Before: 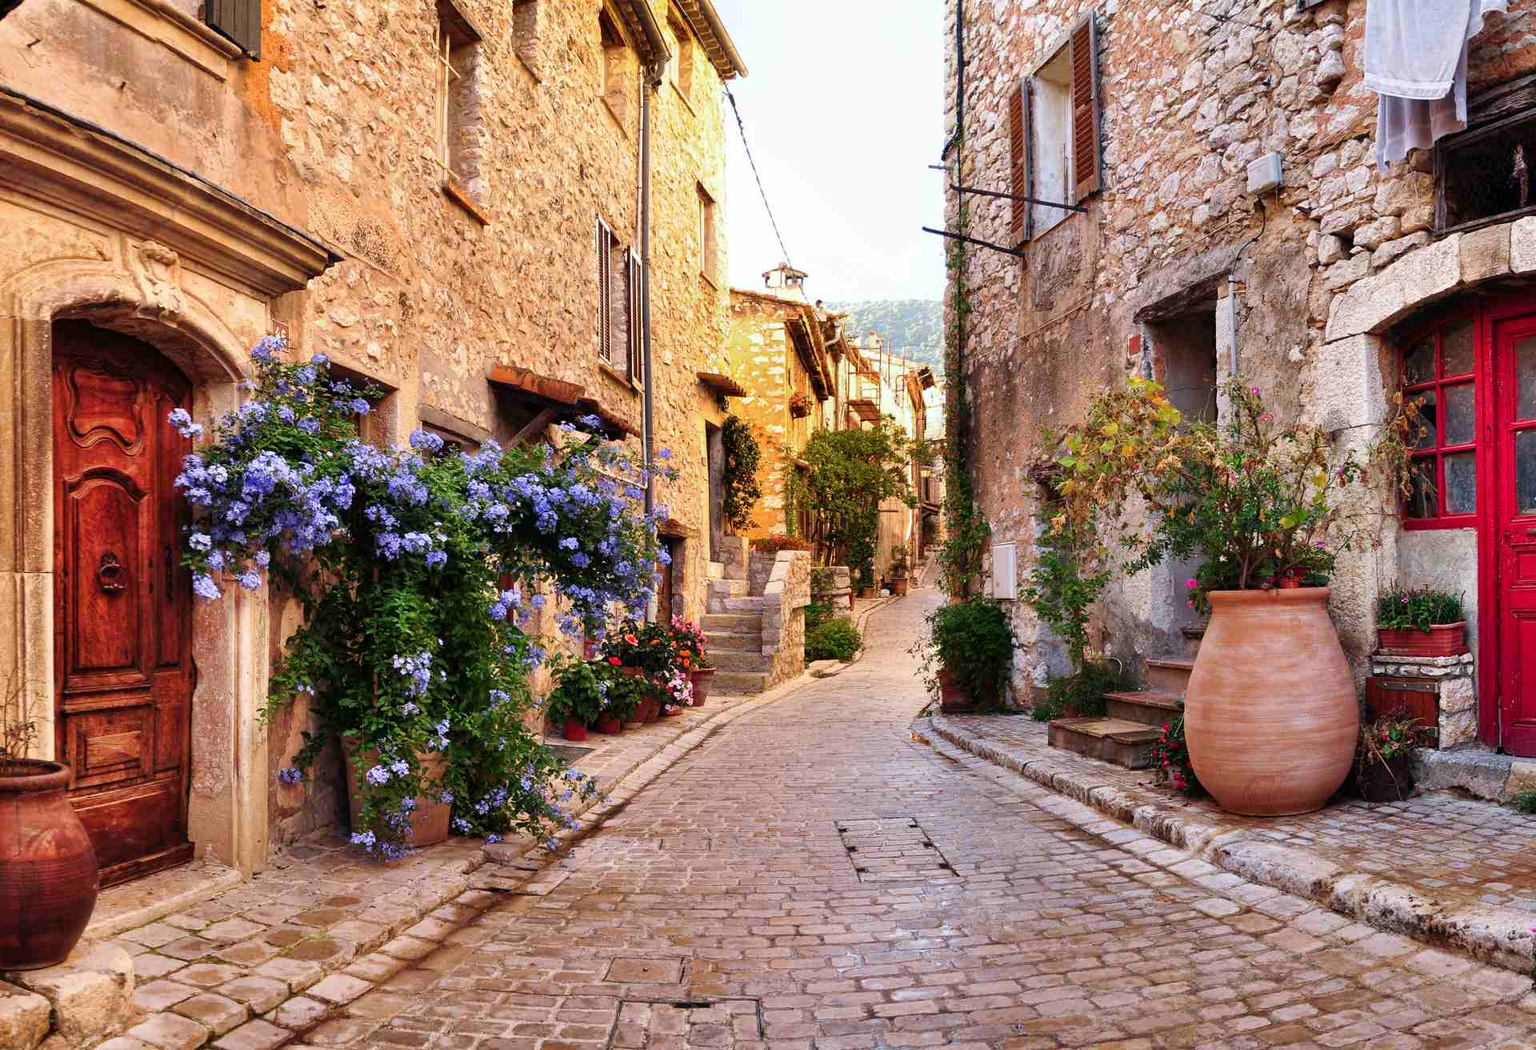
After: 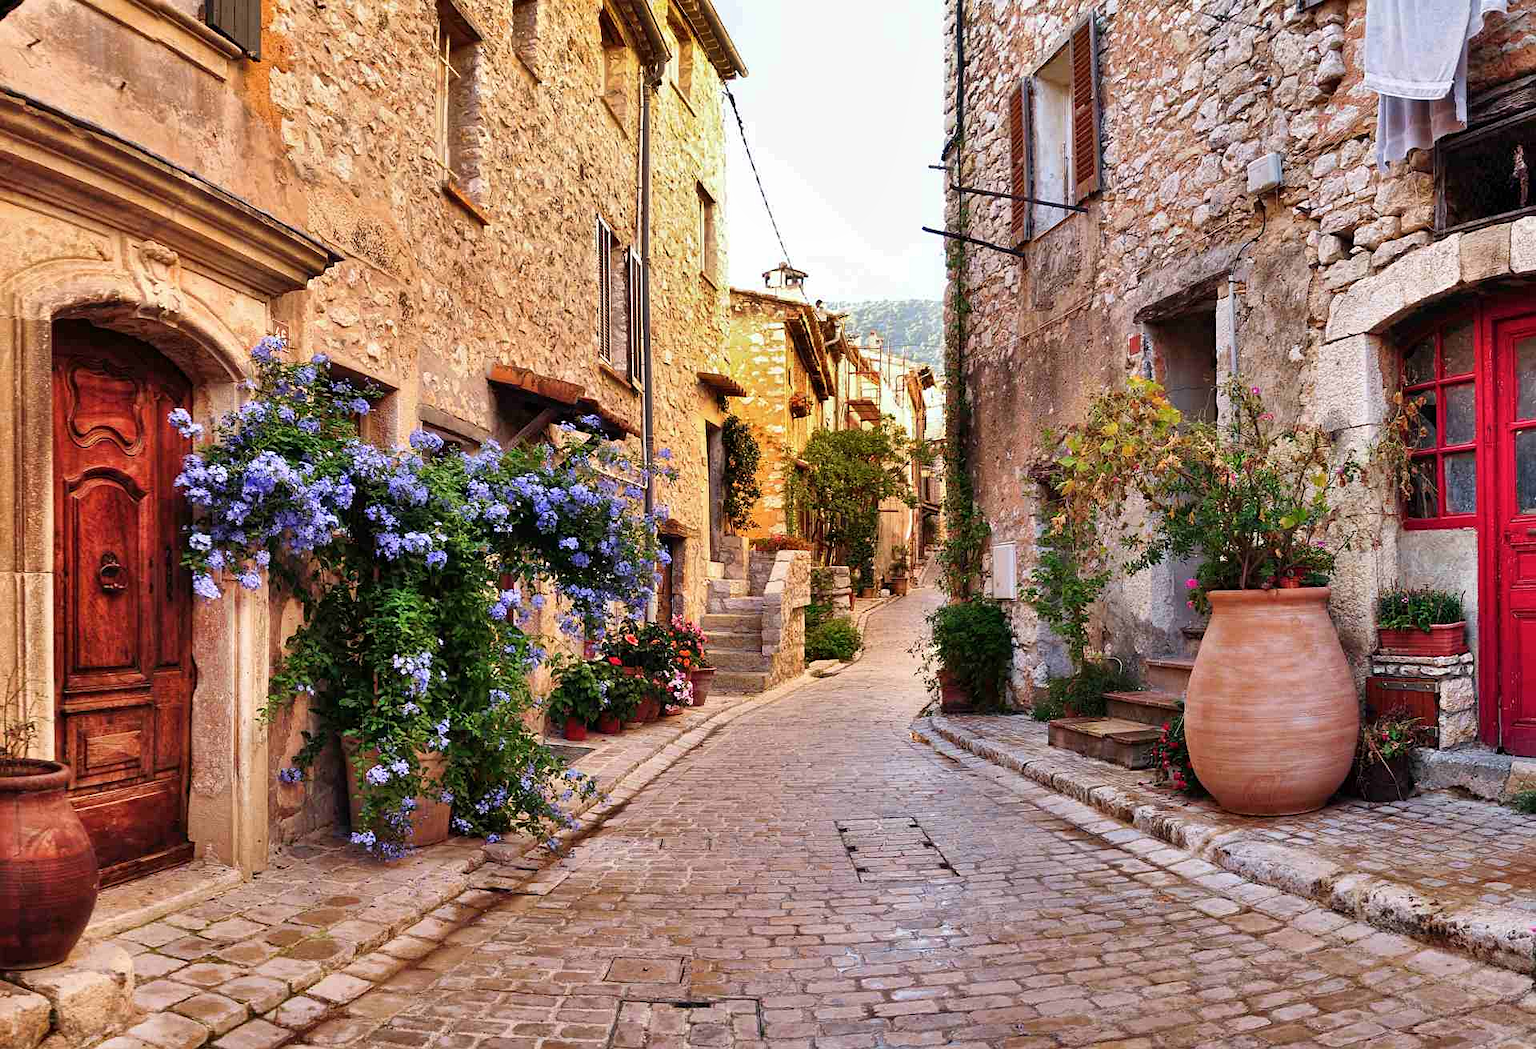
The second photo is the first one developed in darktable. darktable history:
shadows and highlights: highlights color adjustment 0%, soften with gaussian
sharpen: radius 1.272, amount 0.305, threshold 0
